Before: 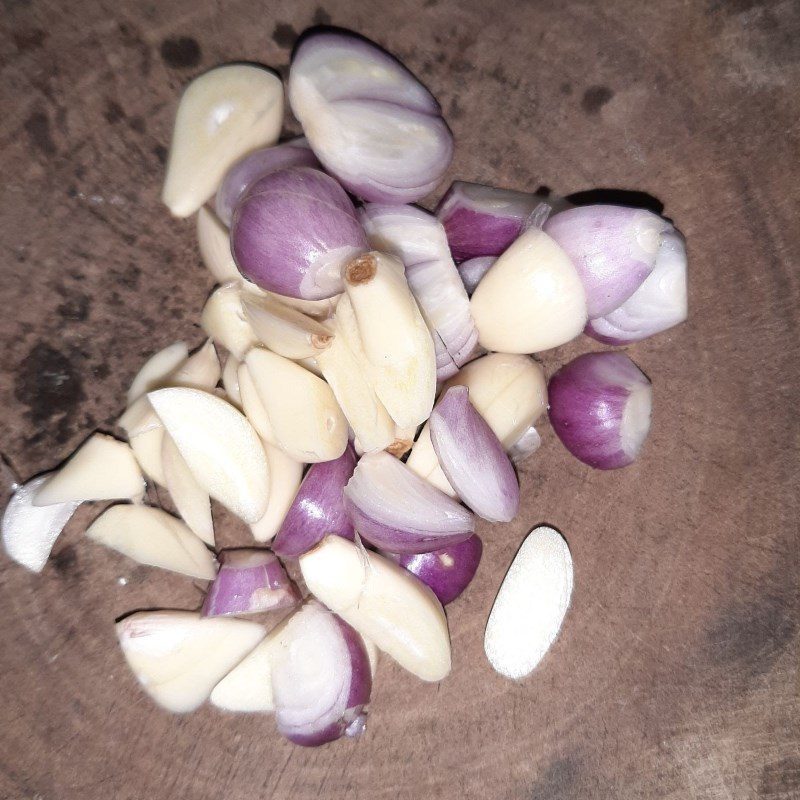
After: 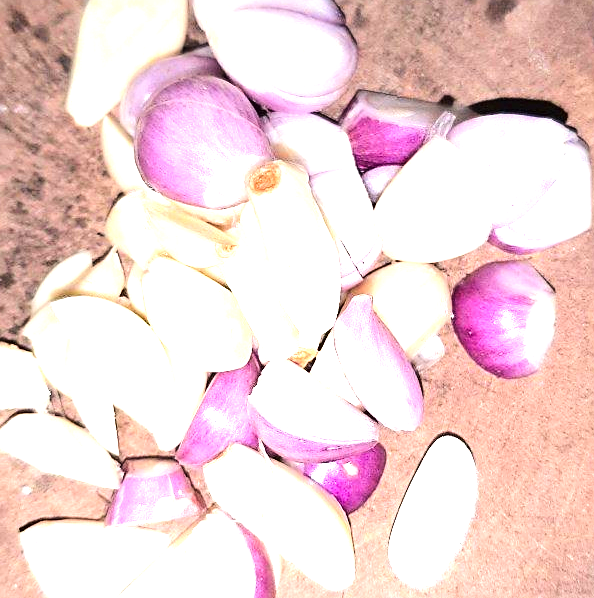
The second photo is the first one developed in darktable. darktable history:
exposure: black level correction 0, exposure 1.738 EV, compensate exposure bias true, compensate highlight preservation false
sharpen: on, module defaults
crop and rotate: left 12.029%, top 11.484%, right 13.693%, bottom 13.653%
tone curve: curves: ch0 [(0, 0) (0.068, 0.031) (0.175, 0.132) (0.337, 0.304) (0.498, 0.511) (0.748, 0.762) (0.993, 0.954)]; ch1 [(0, 0) (0.294, 0.184) (0.359, 0.34) (0.362, 0.35) (0.43, 0.41) (0.469, 0.453) (0.495, 0.489) (0.54, 0.563) (0.612, 0.641) (1, 1)]; ch2 [(0, 0) (0.431, 0.419) (0.495, 0.502) (0.524, 0.534) (0.557, 0.56) (0.634, 0.654) (0.728, 0.722) (1, 1)], color space Lab, linked channels, preserve colors none
contrast brightness saturation: contrast 0.086, saturation 0.279
